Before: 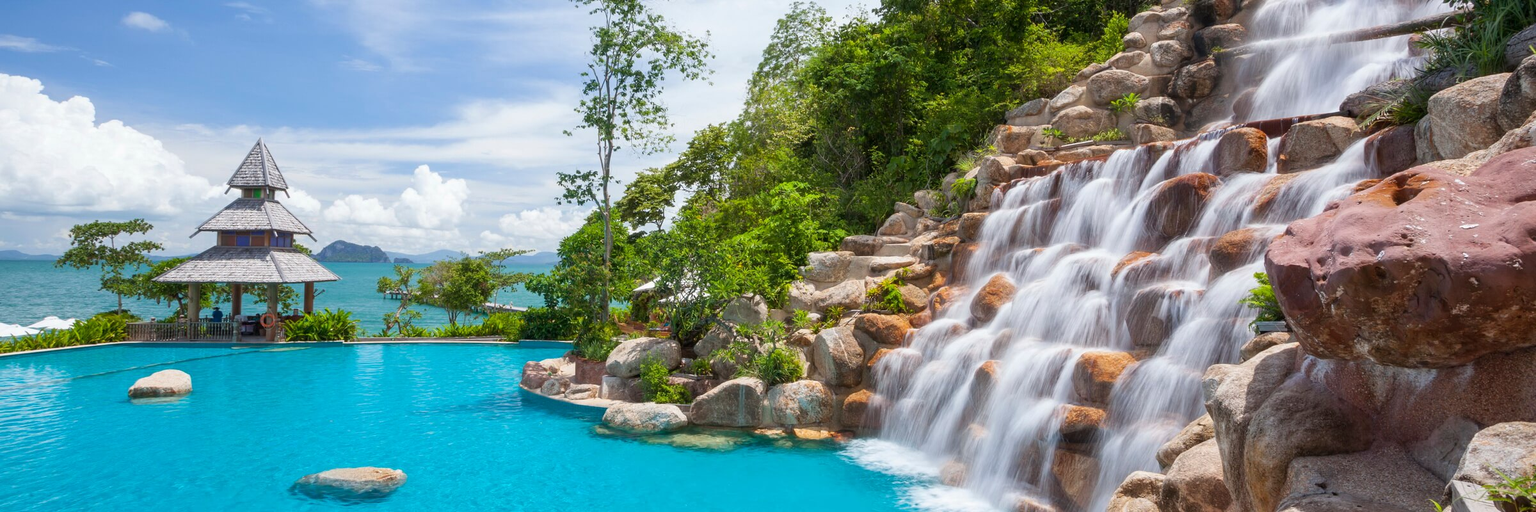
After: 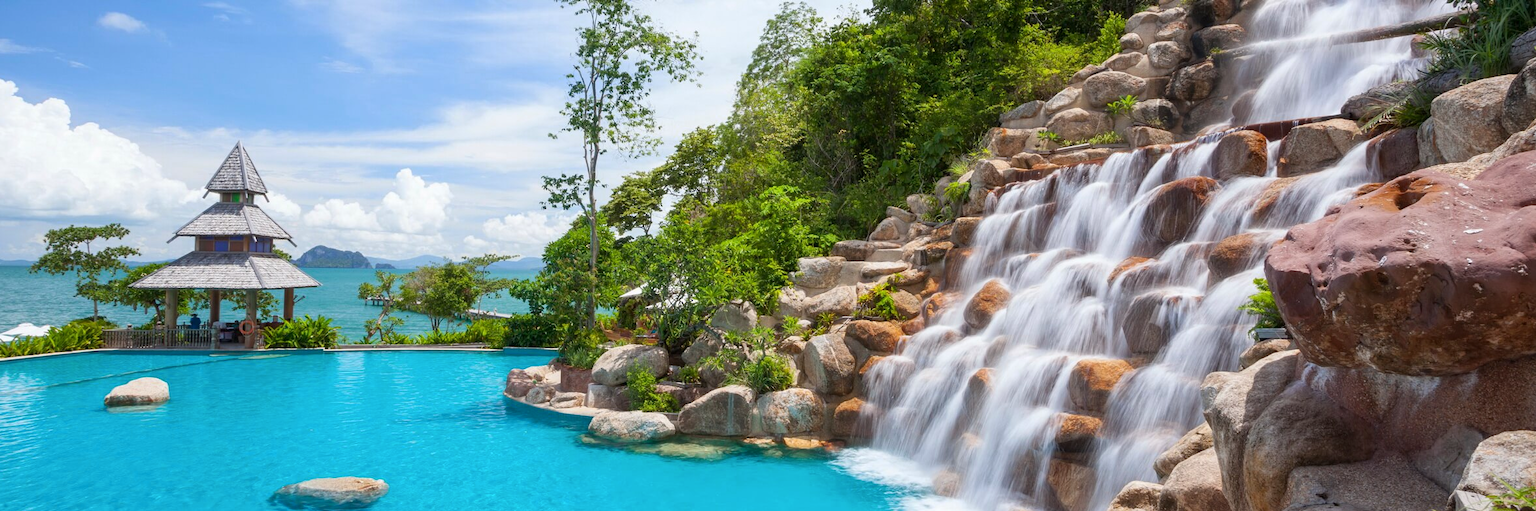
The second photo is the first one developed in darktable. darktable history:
contrast brightness saturation: contrast 0.05
crop: left 1.743%, right 0.268%, bottom 2.011%
color zones: curves: ch0 [(0.068, 0.464) (0.25, 0.5) (0.48, 0.508) (0.75, 0.536) (0.886, 0.476) (0.967, 0.456)]; ch1 [(0.066, 0.456) (0.25, 0.5) (0.616, 0.508) (0.746, 0.56) (0.934, 0.444)]
